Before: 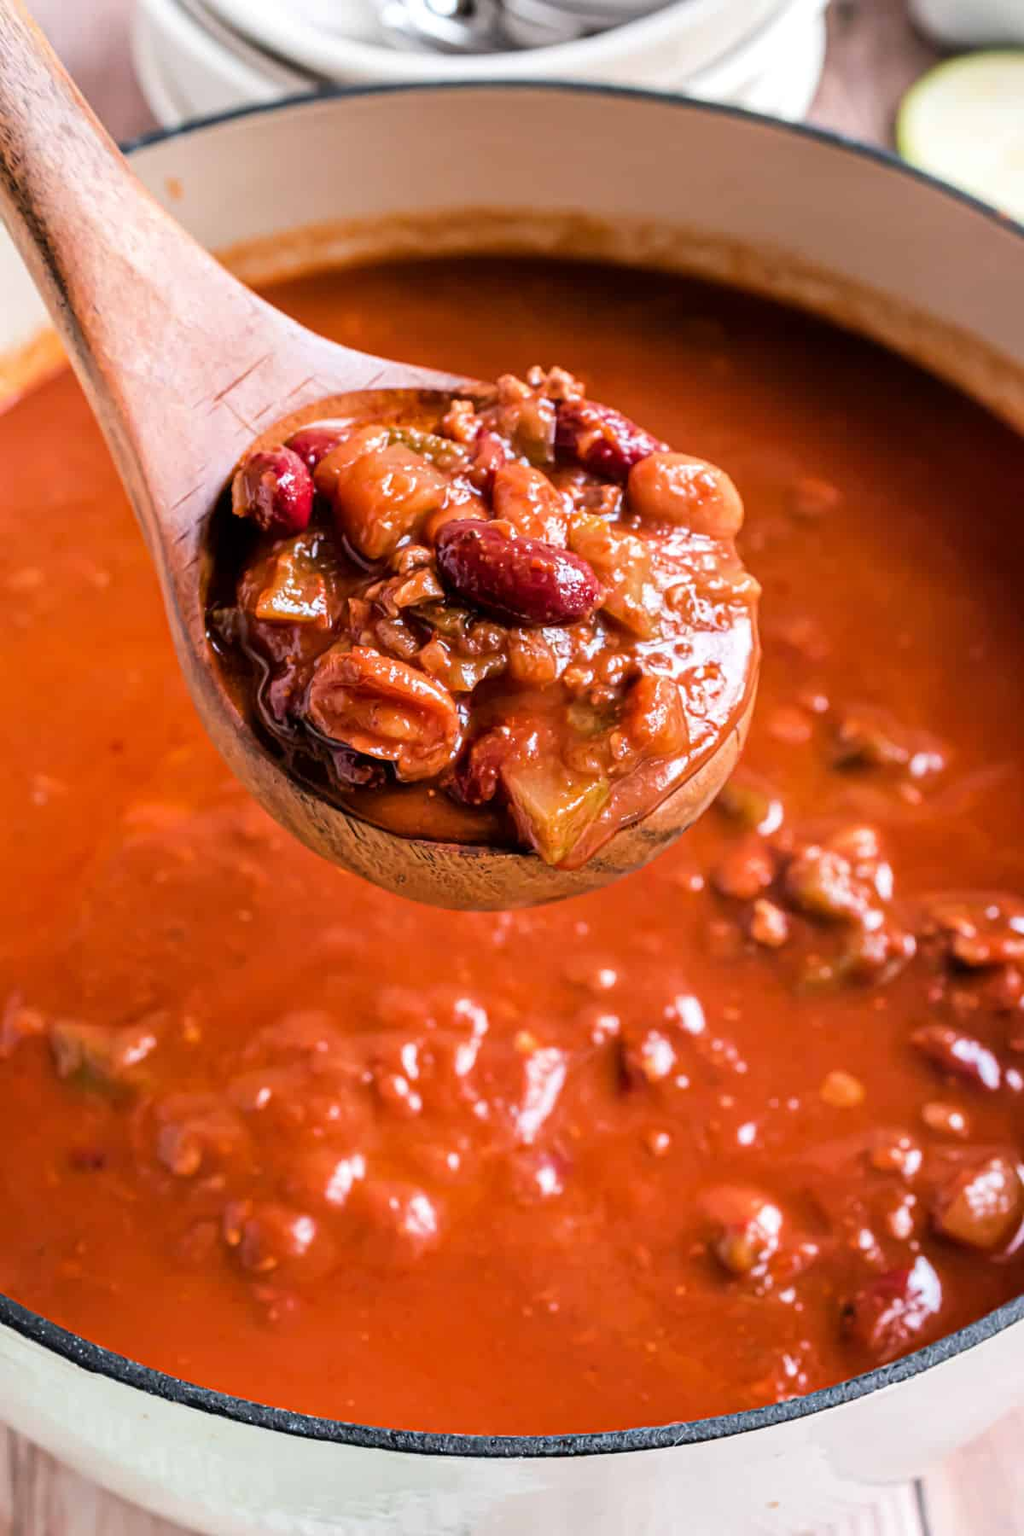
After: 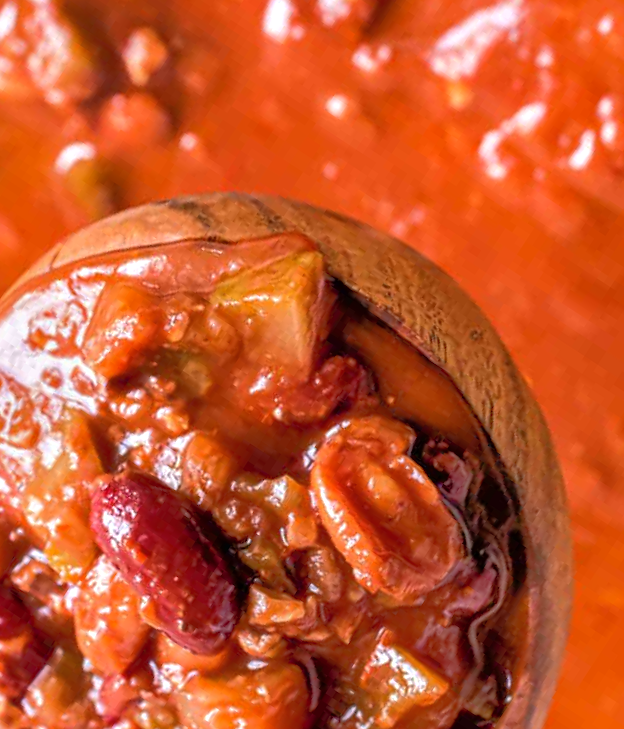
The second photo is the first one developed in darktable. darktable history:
tone equalizer: -8 EV -0.523 EV, -7 EV -0.335 EV, -6 EV -0.073 EV, -5 EV 0.449 EV, -4 EV 0.966 EV, -3 EV 0.786 EV, -2 EV -0.009 EV, -1 EV 0.129 EV, +0 EV -0.009 EV
crop and rotate: angle 146.81°, left 9.211%, top 15.656%, right 4.57%, bottom 17.161%
shadows and highlights: on, module defaults
